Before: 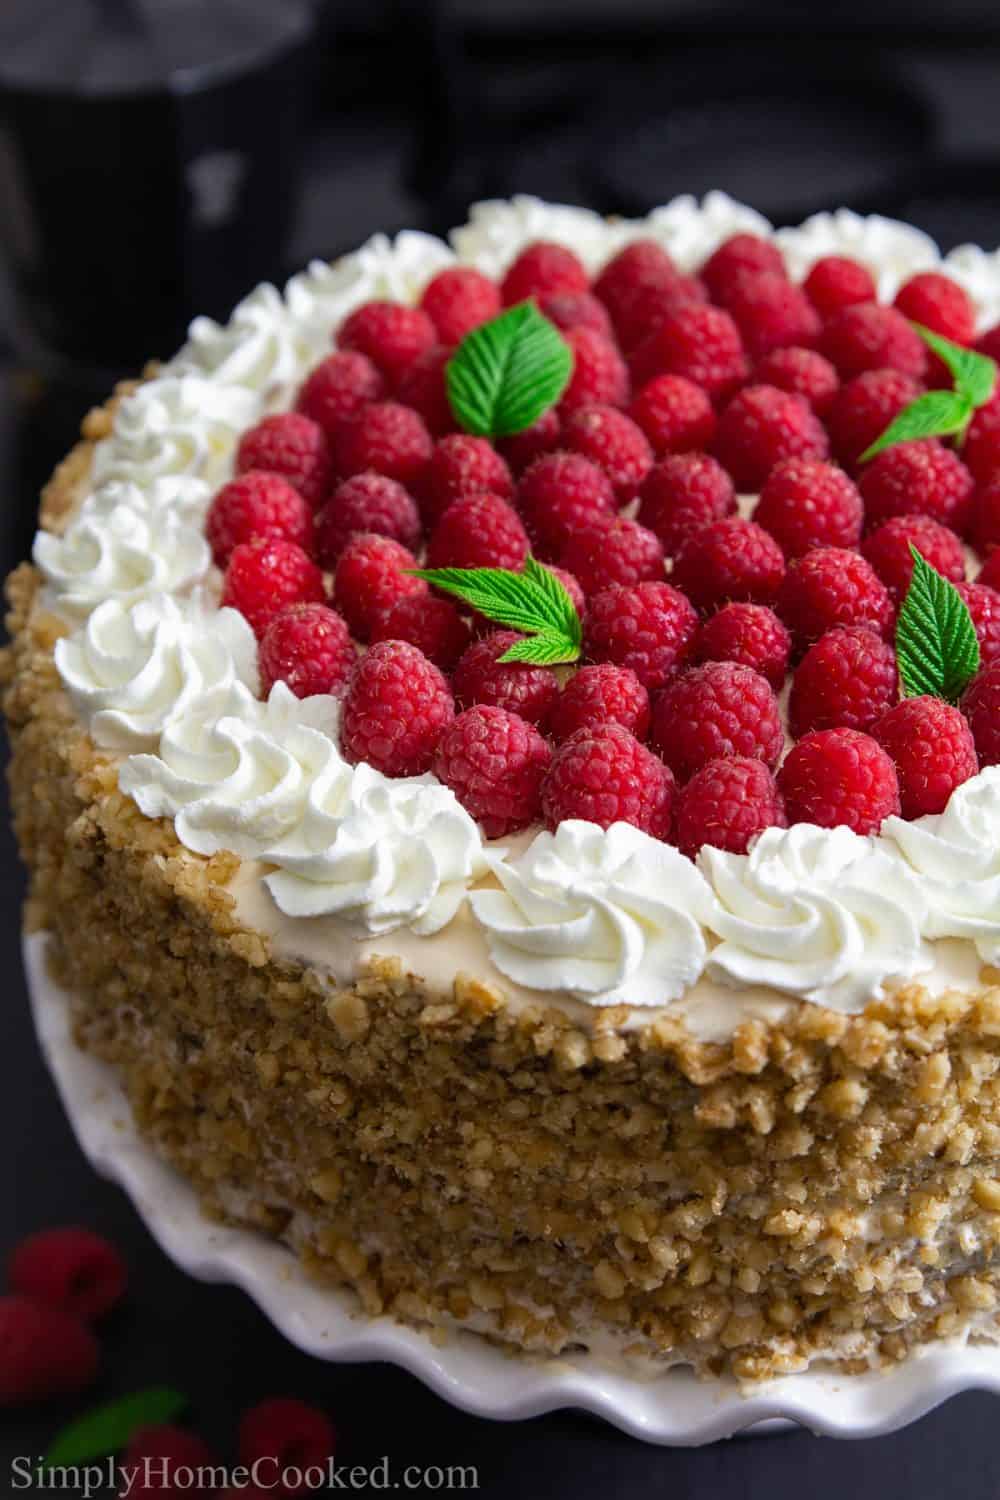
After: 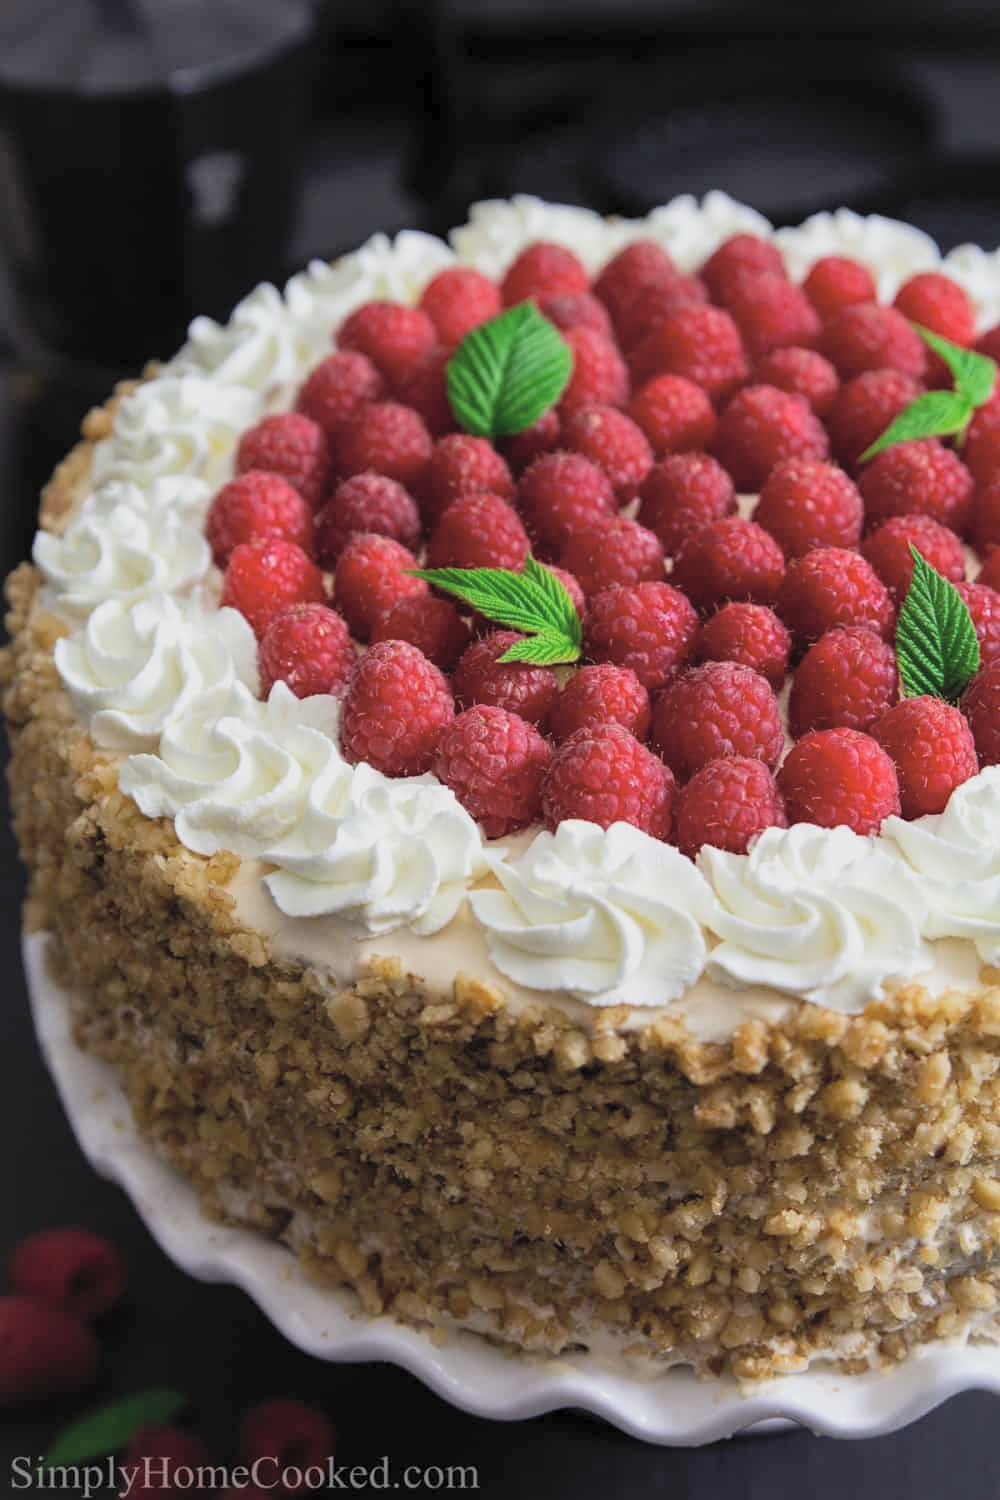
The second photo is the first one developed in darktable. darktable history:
tone equalizer: -8 EV -0.417 EV, -7 EV -0.389 EV, -6 EV -0.333 EV, -5 EV -0.222 EV, -3 EV 0.222 EV, -2 EV 0.333 EV, -1 EV 0.389 EV, +0 EV 0.417 EV, edges refinement/feathering 500, mask exposure compensation -1.57 EV, preserve details no
contrast brightness saturation: brightness 0.28
exposure: black level correction 0, exposure -0.766 EV, compensate highlight preservation false
